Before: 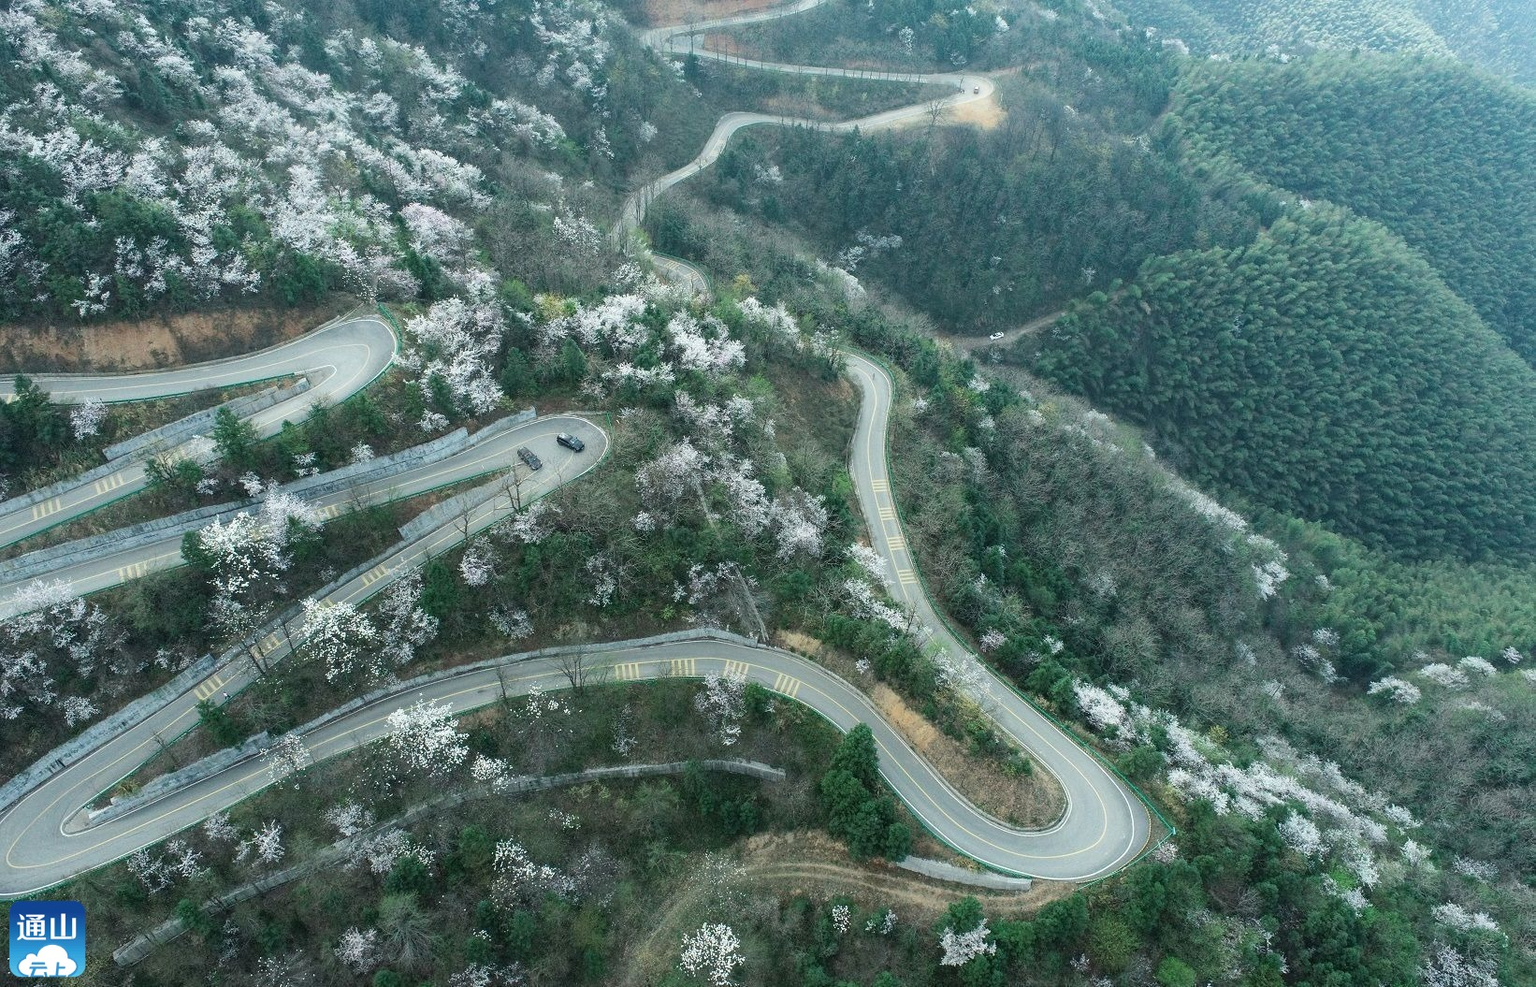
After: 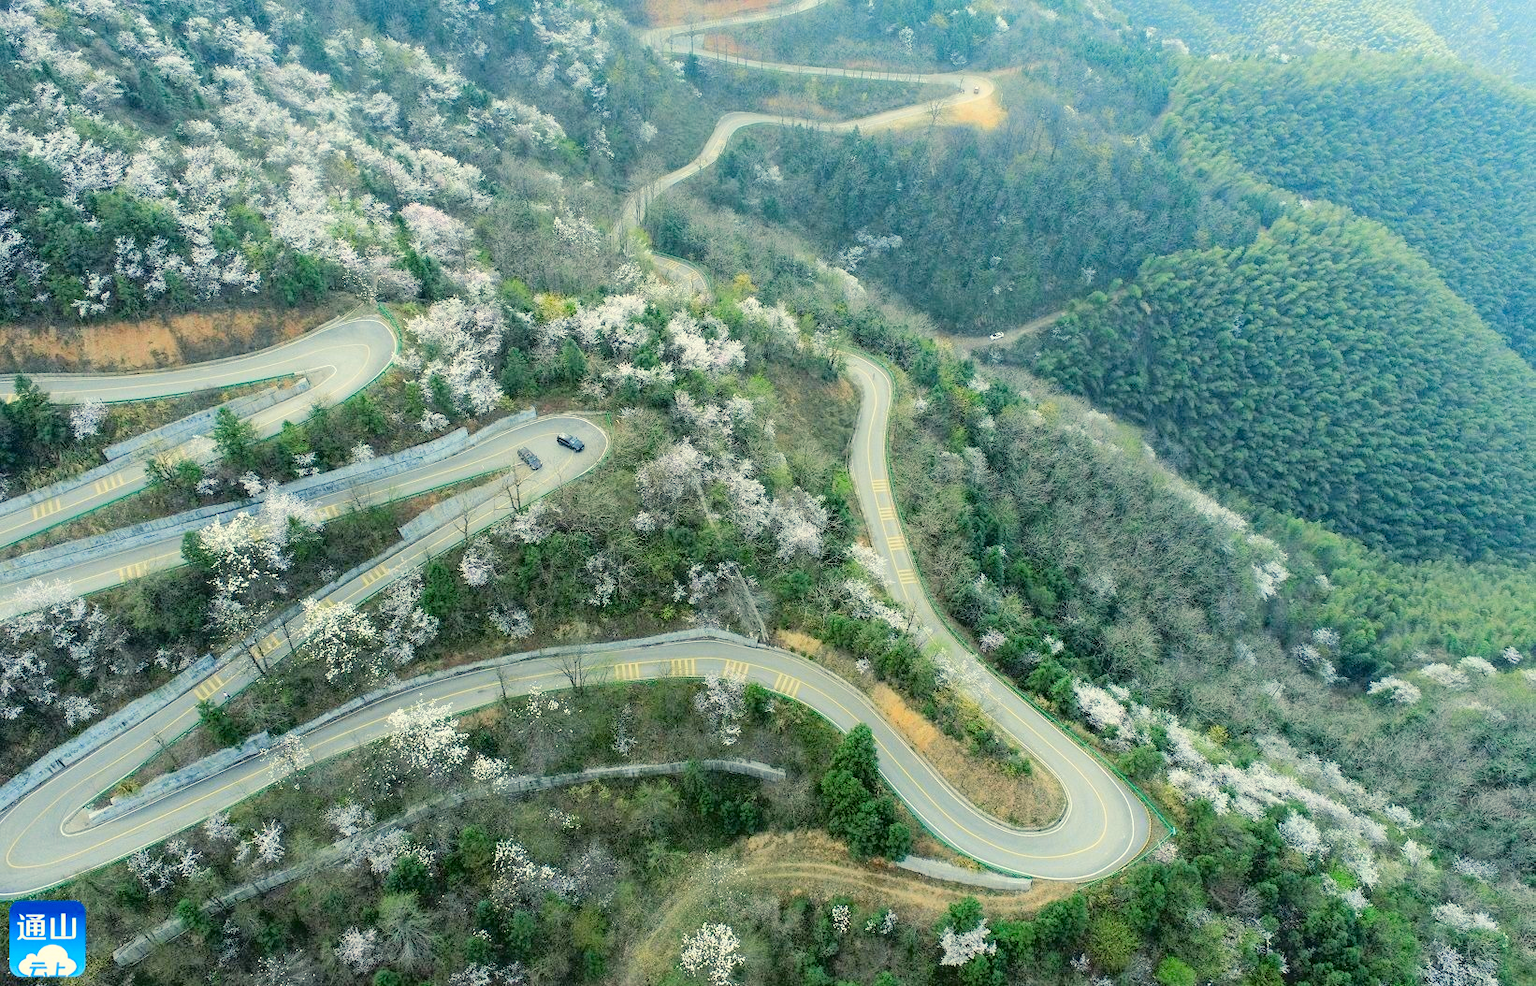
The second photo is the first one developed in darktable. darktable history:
color balance rgb: highlights gain › chroma 3.053%, highlights gain › hue 76.15°, perceptual saturation grading › global saturation 36.689%, perceptual saturation grading › shadows 35.679%, perceptual brilliance grading › mid-tones 9.527%, perceptual brilliance grading › shadows 14.345%
tone curve: curves: ch0 [(0, 0.01) (0.058, 0.039) (0.159, 0.117) (0.282, 0.327) (0.45, 0.534) (0.676, 0.751) (0.89, 0.919) (1, 1)]; ch1 [(0, 0) (0.094, 0.081) (0.285, 0.299) (0.385, 0.403) (0.447, 0.455) (0.495, 0.496) (0.544, 0.552) (0.589, 0.612) (0.722, 0.728) (1, 1)]; ch2 [(0, 0) (0.257, 0.217) (0.43, 0.421) (0.498, 0.507) (0.531, 0.544) (0.56, 0.579) (0.625, 0.642) (1, 1)], color space Lab, independent channels, preserve colors none
